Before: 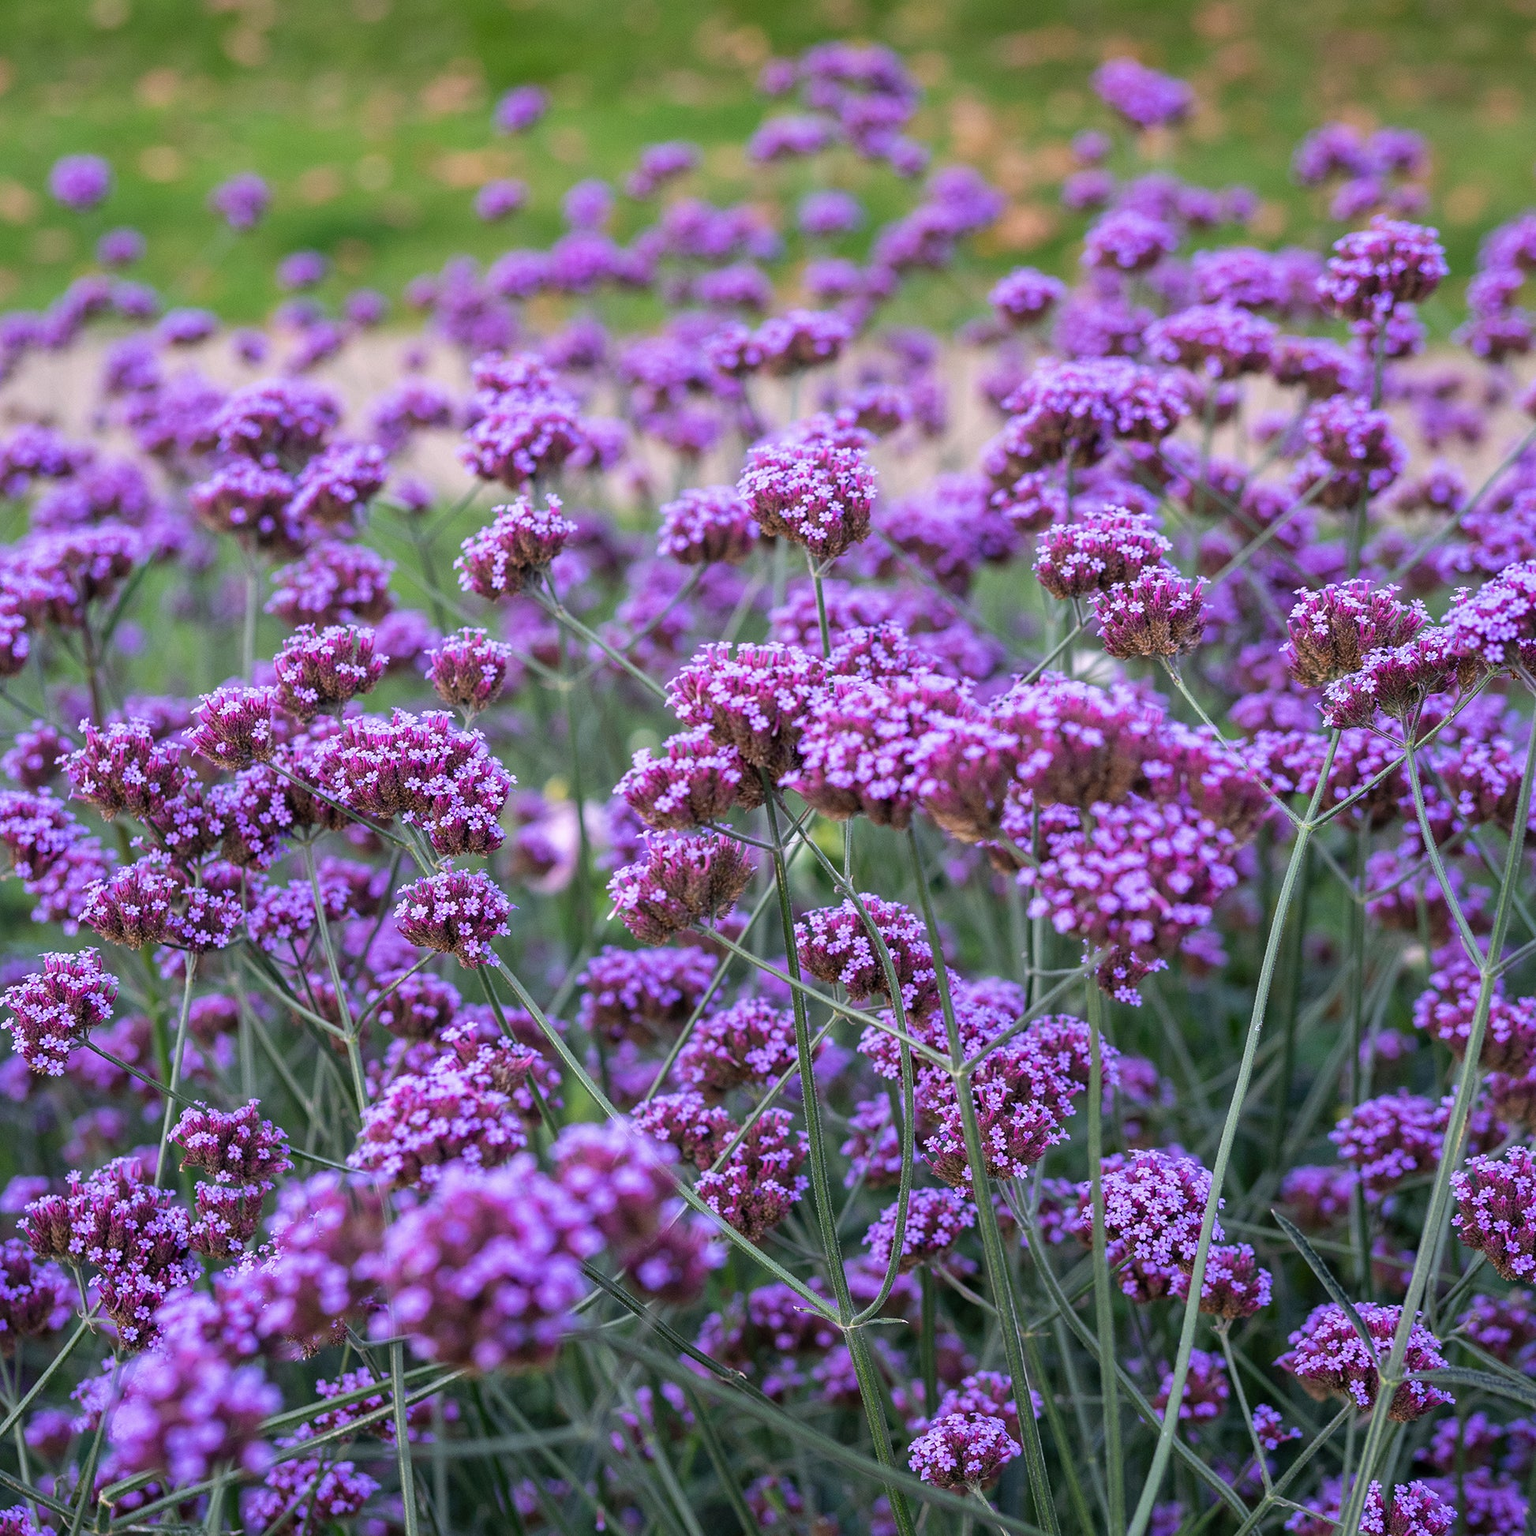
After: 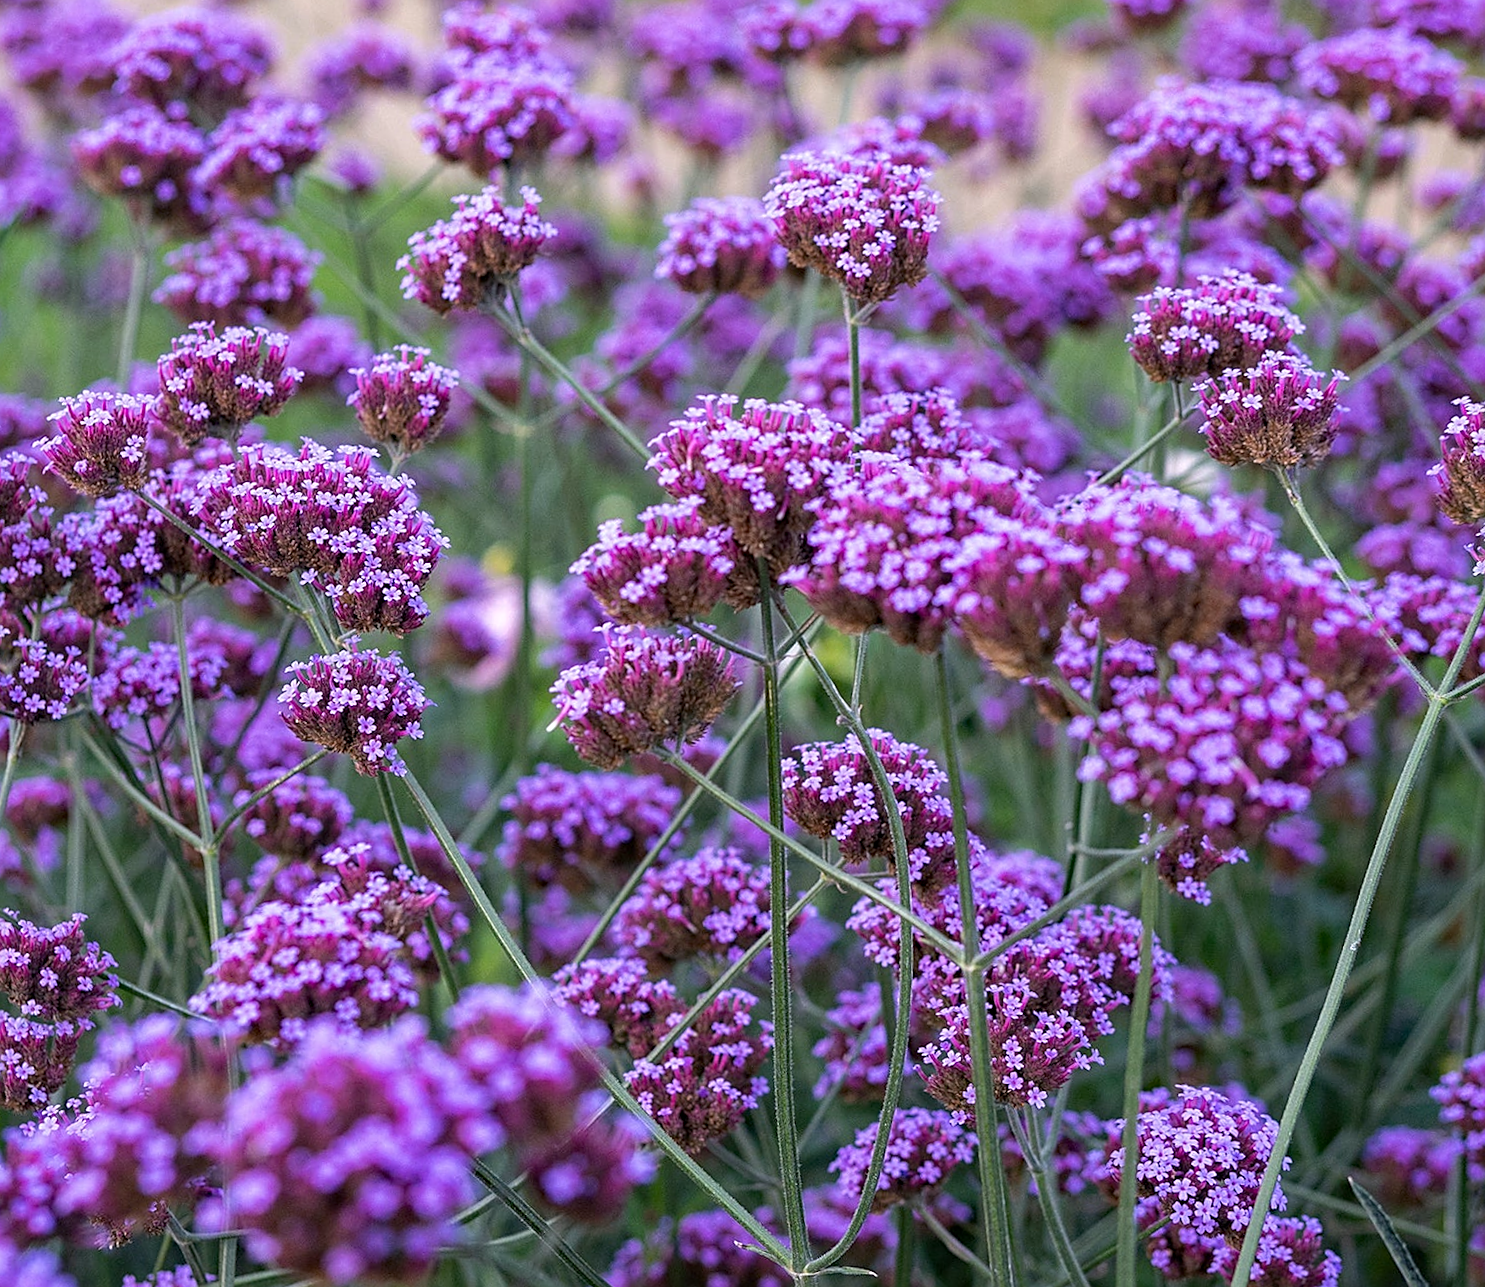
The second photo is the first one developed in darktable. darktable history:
rotate and perspective: rotation 2.17°, automatic cropping off
sharpen: on, module defaults
haze removal: compatibility mode true, adaptive false
crop and rotate: angle -3.37°, left 9.79%, top 20.73%, right 12.42%, bottom 11.82%
